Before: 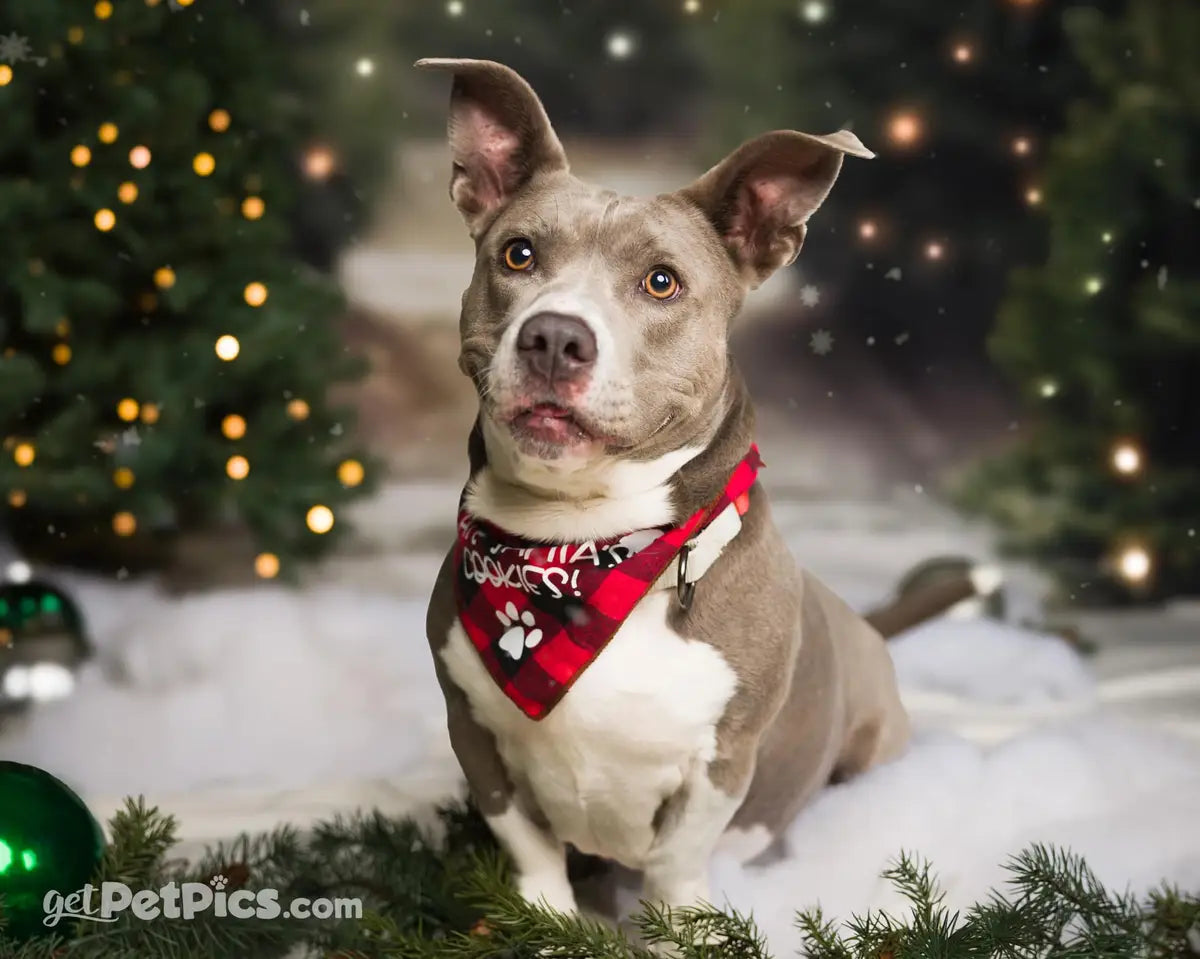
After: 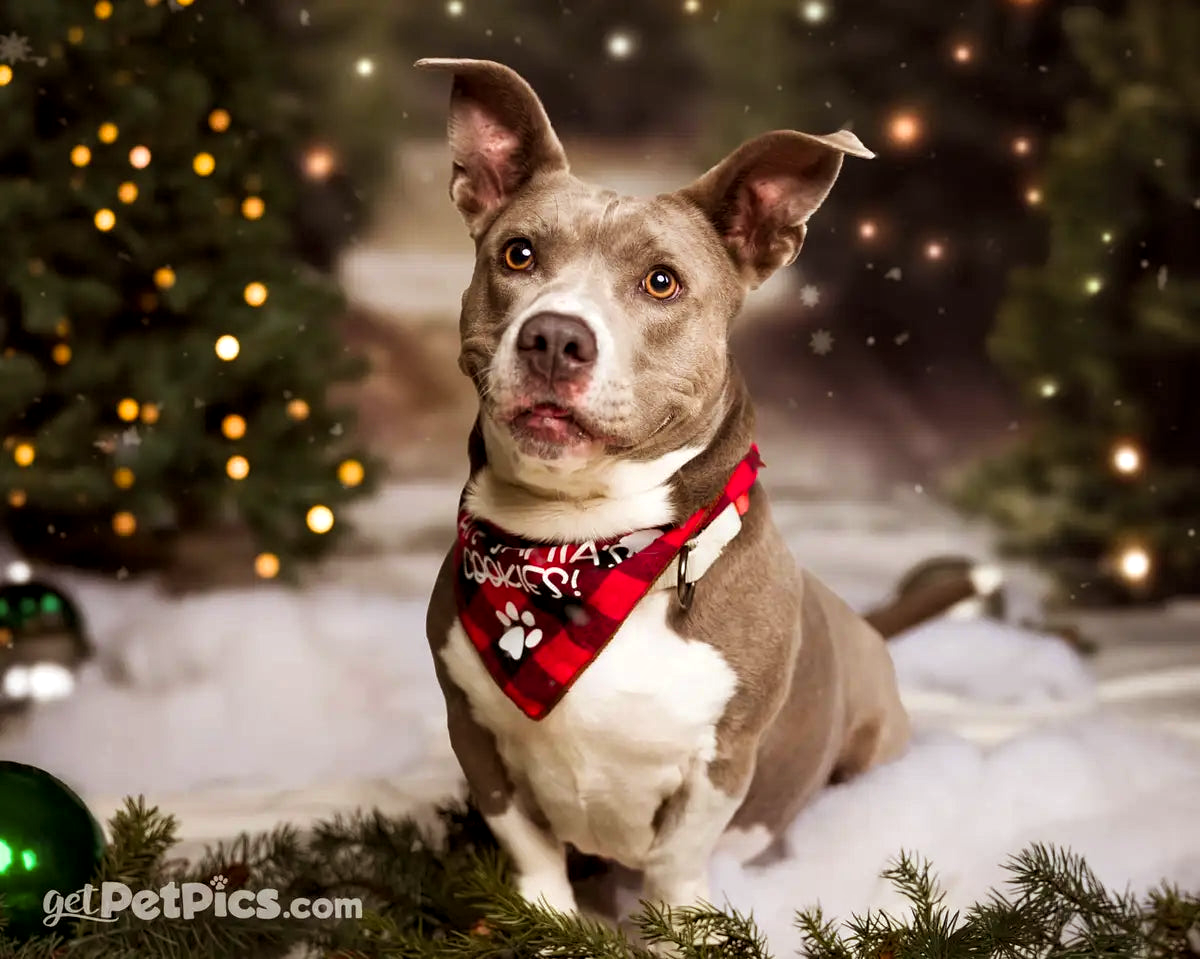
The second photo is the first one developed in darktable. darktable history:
local contrast: highlights 100%, shadows 100%, detail 120%, midtone range 0.2
rgb levels: mode RGB, independent channels, levels [[0, 0.5, 1], [0, 0.521, 1], [0, 0.536, 1]]
contrast equalizer: octaves 7, y [[0.524 ×6], [0.512 ×6], [0.379 ×6], [0 ×6], [0 ×6]]
